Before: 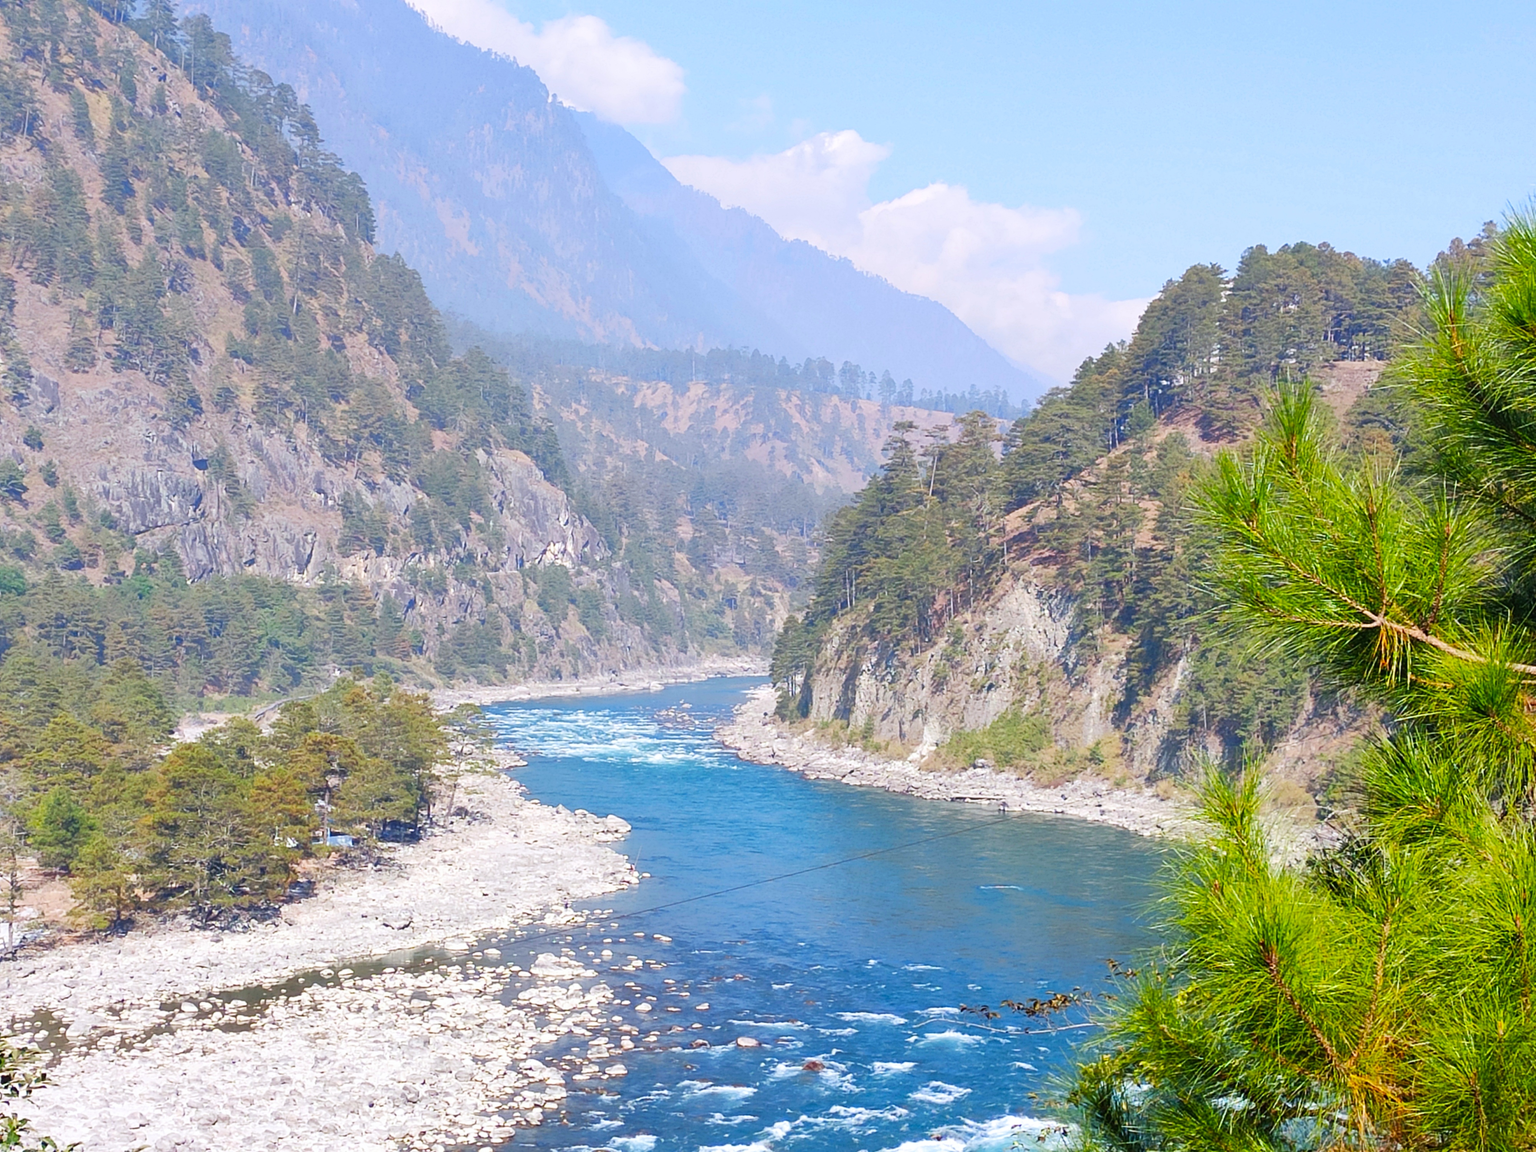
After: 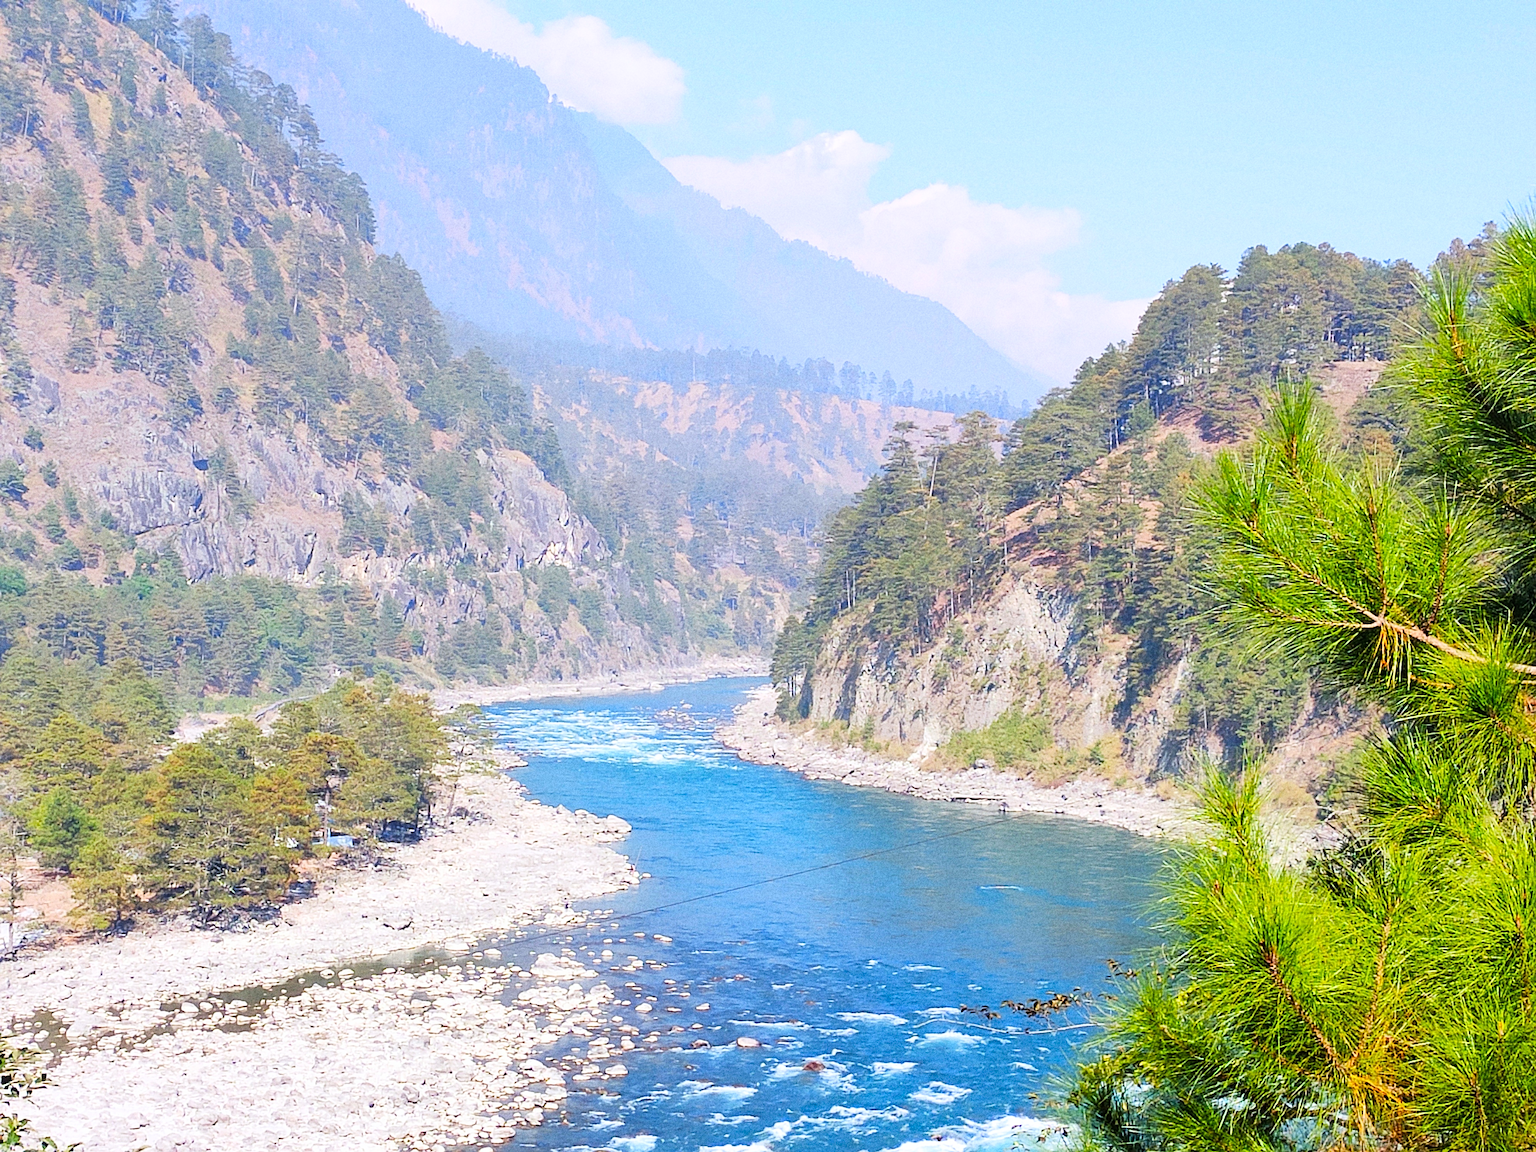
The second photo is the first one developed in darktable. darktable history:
sharpen: amount 0.575
grain: coarseness 8.68 ISO, strength 31.94%
tone curve: curves: ch0 [(0, 0) (0.004, 0.001) (0.133, 0.112) (0.325, 0.362) (0.832, 0.893) (1, 1)], color space Lab, linked channels, preserve colors none
